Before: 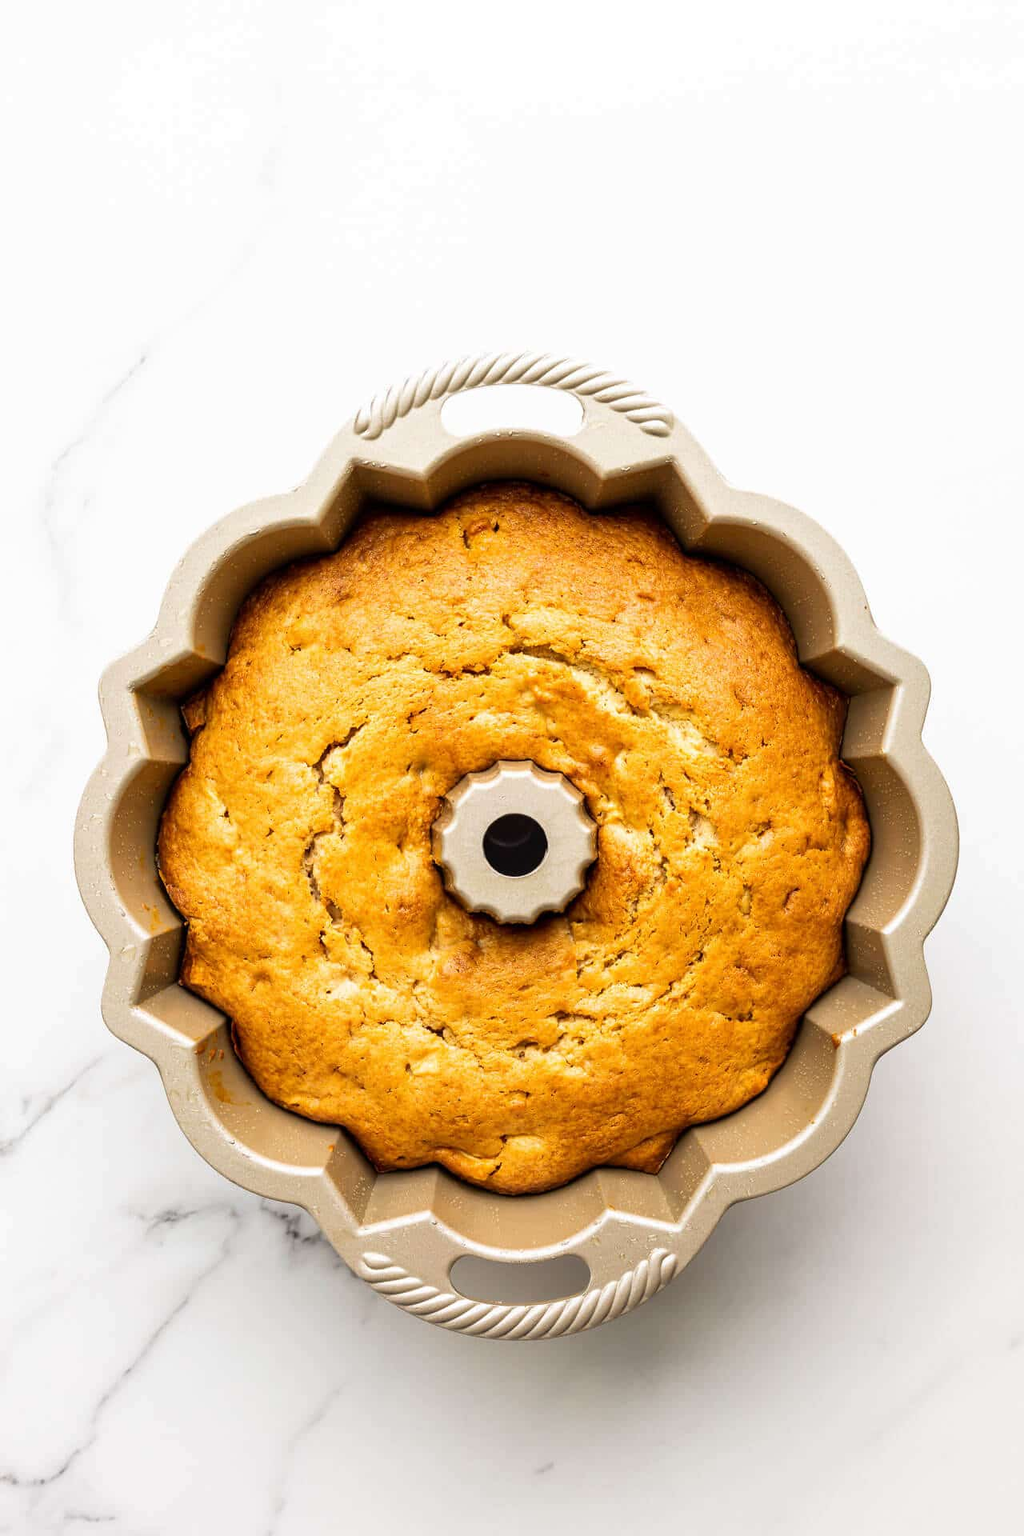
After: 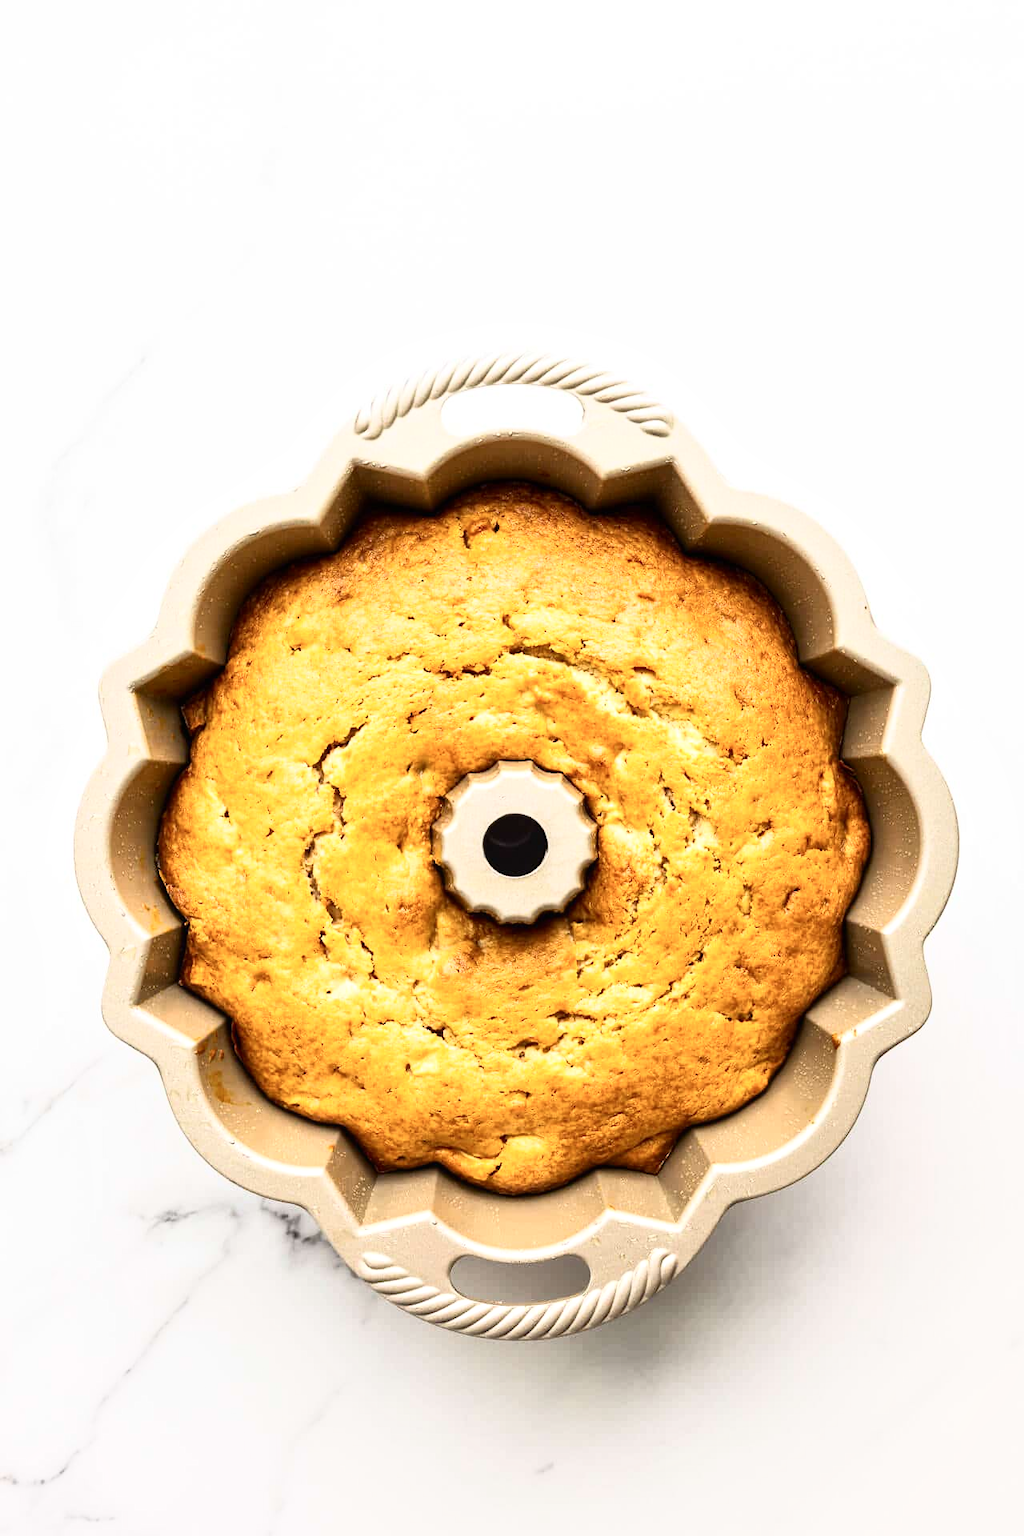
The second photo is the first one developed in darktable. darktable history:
local contrast: mode bilateral grid, contrast 20, coarseness 51, detail 120%, midtone range 0.2
tone curve: curves: ch0 [(0, 0.013) (0.198, 0.175) (0.512, 0.582) (0.625, 0.754) (0.81, 0.934) (1, 1)], color space Lab, independent channels, preserve colors none
